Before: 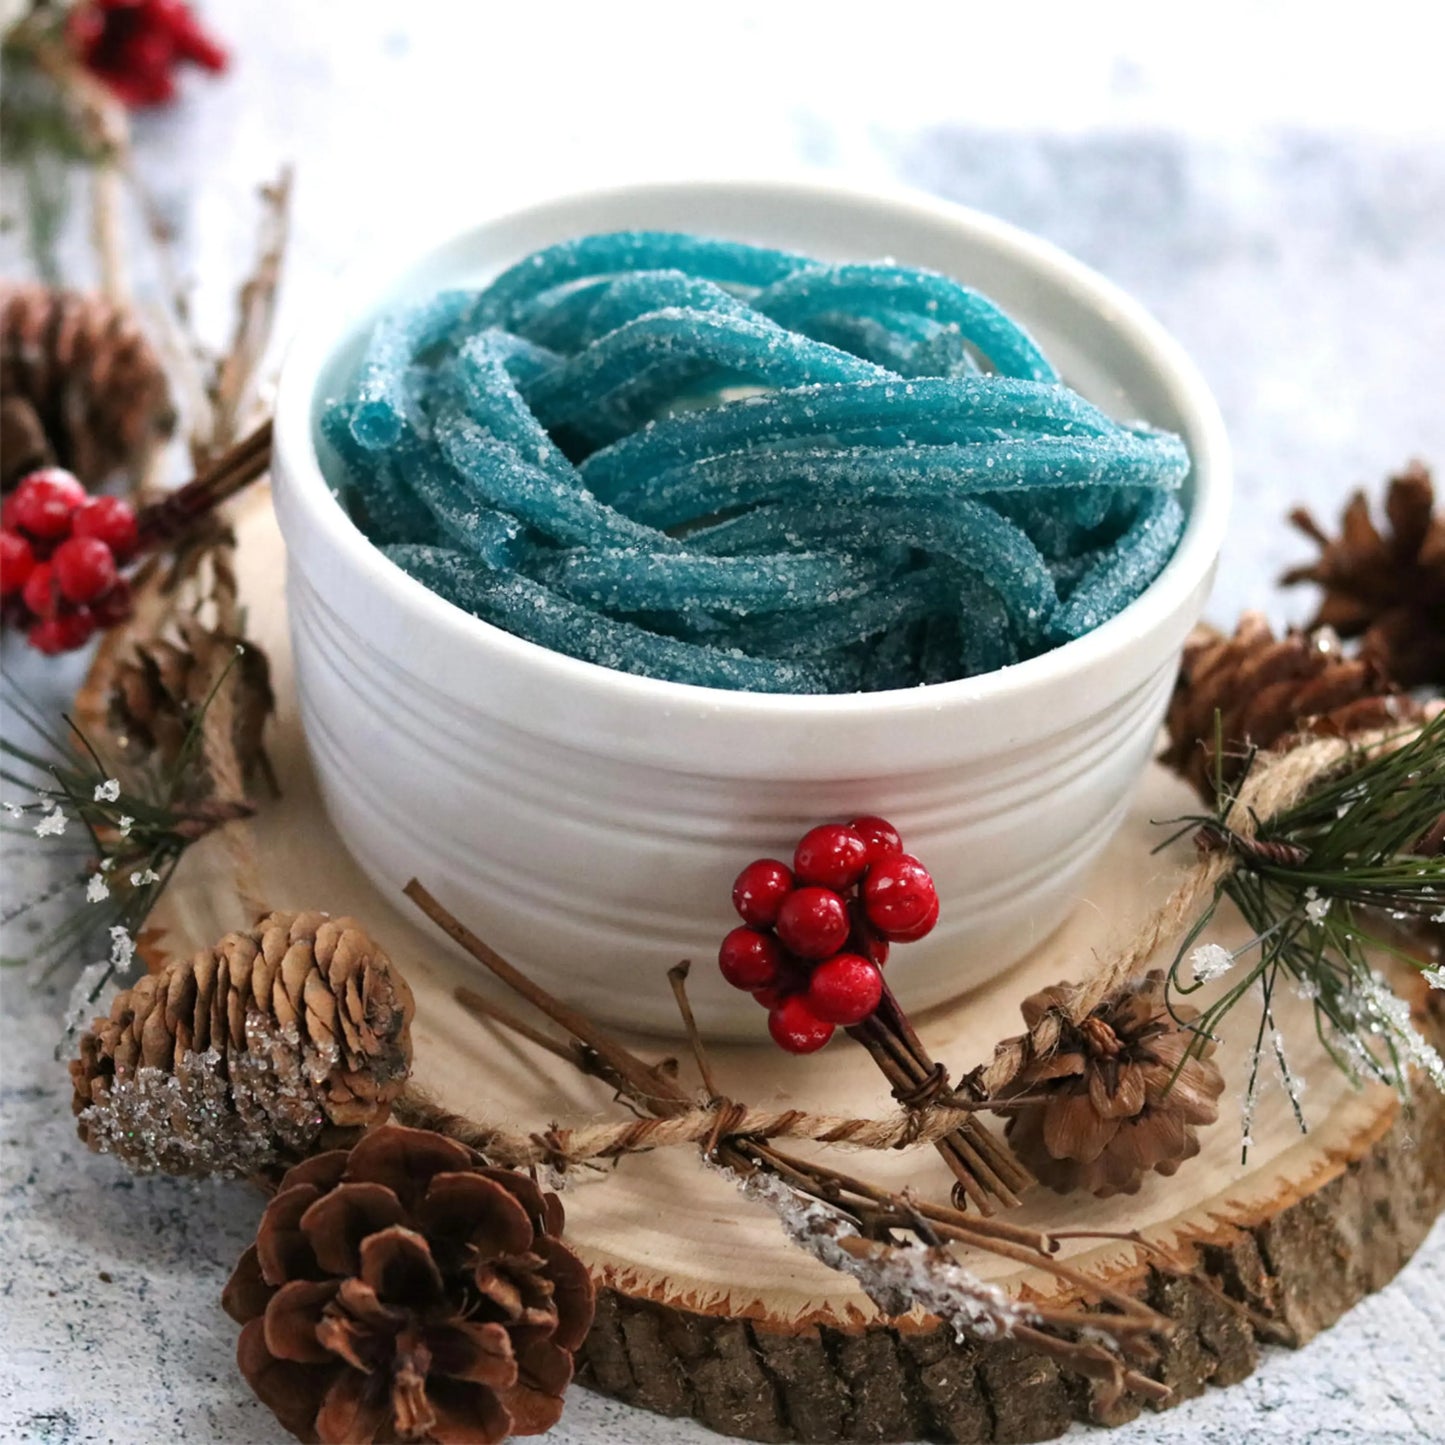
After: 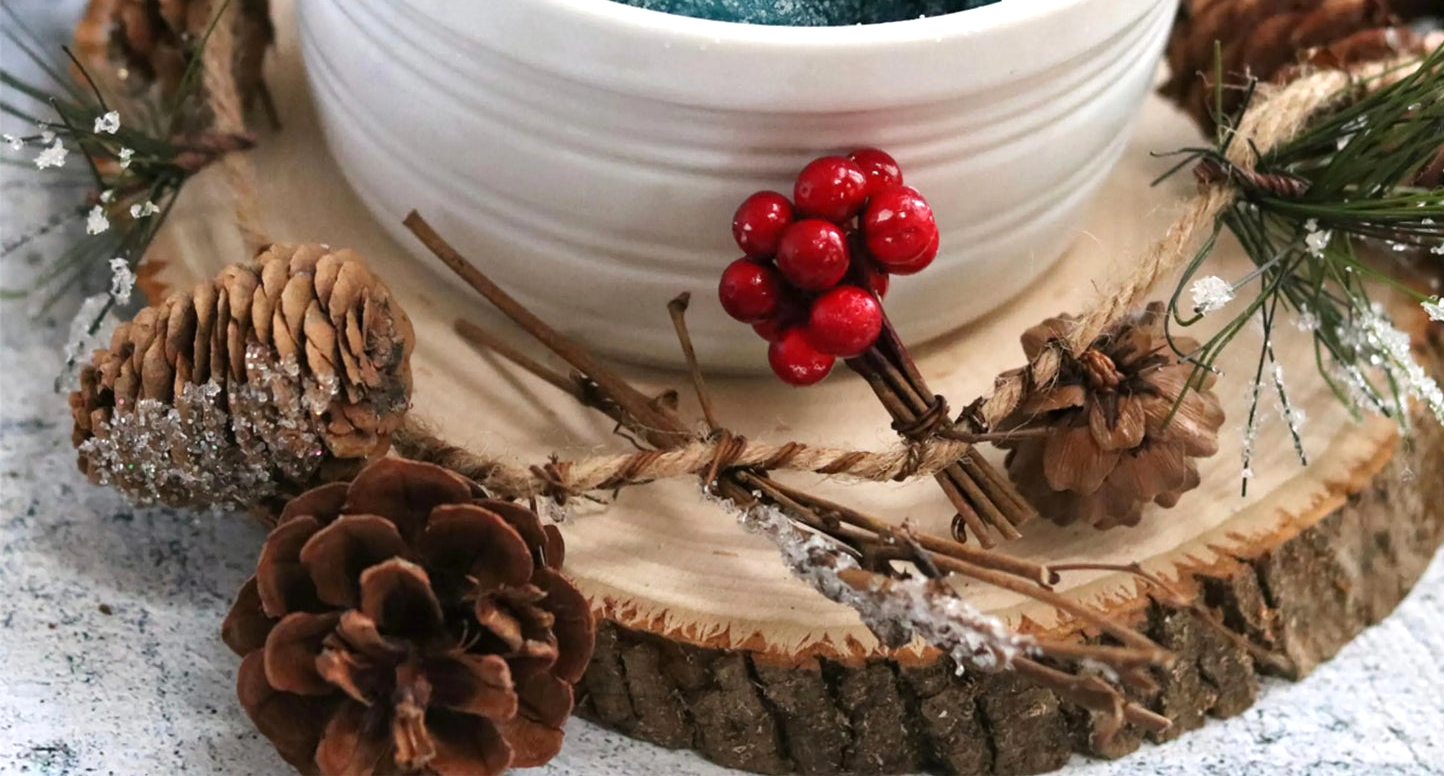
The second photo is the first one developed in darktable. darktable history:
crop and rotate: top 46.237%
exposure: exposure 0.236 EV, compensate highlight preservation false
